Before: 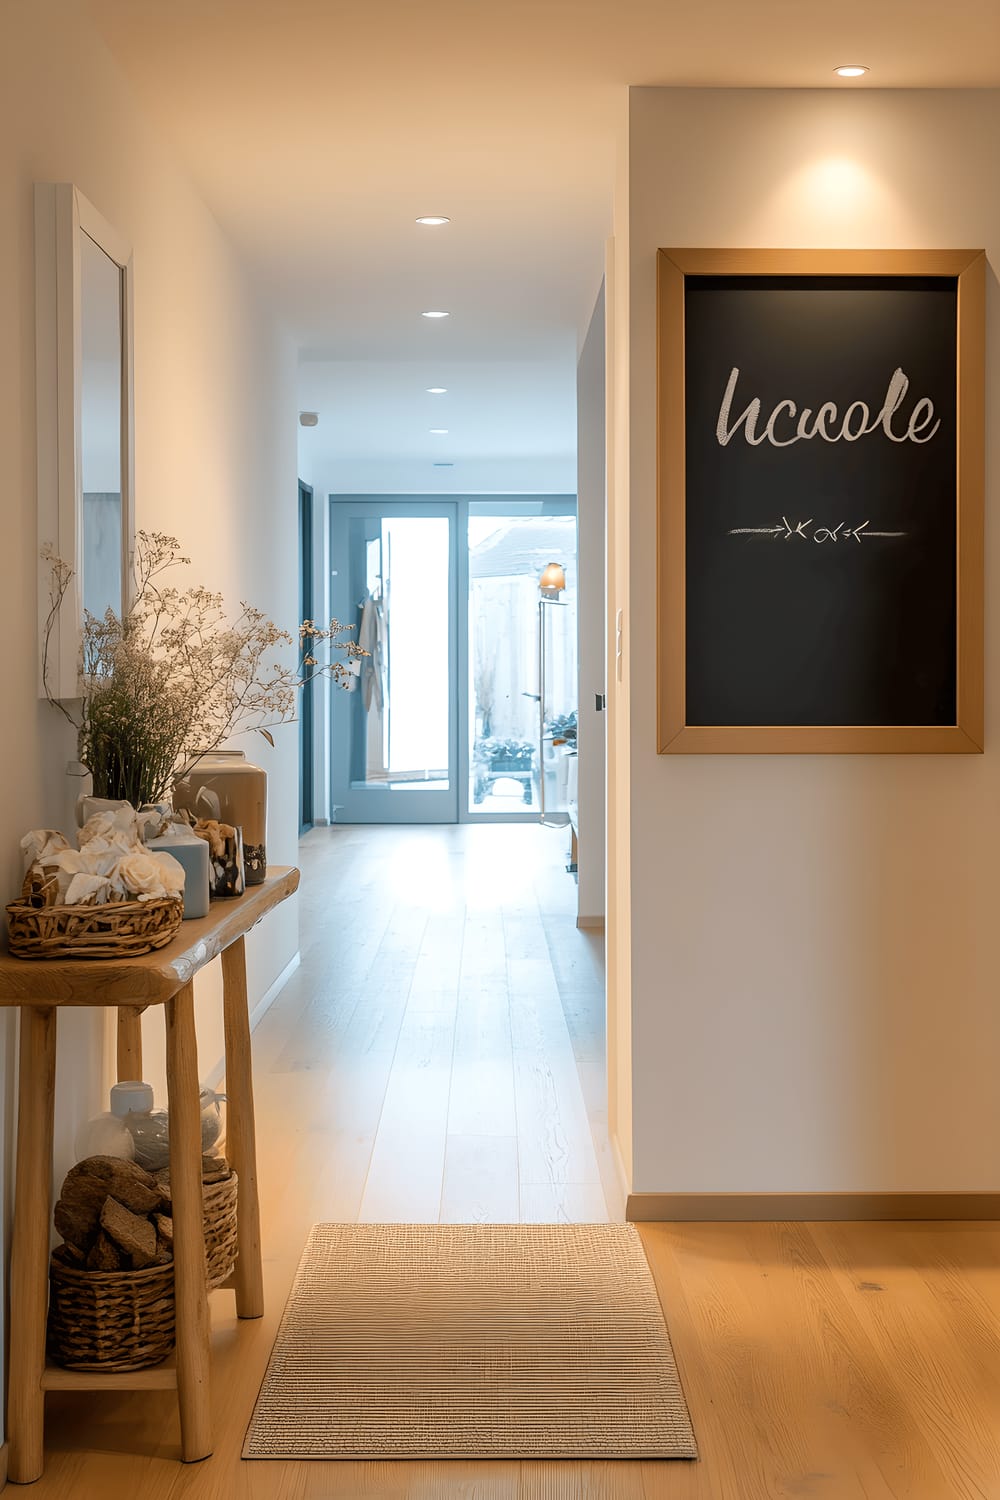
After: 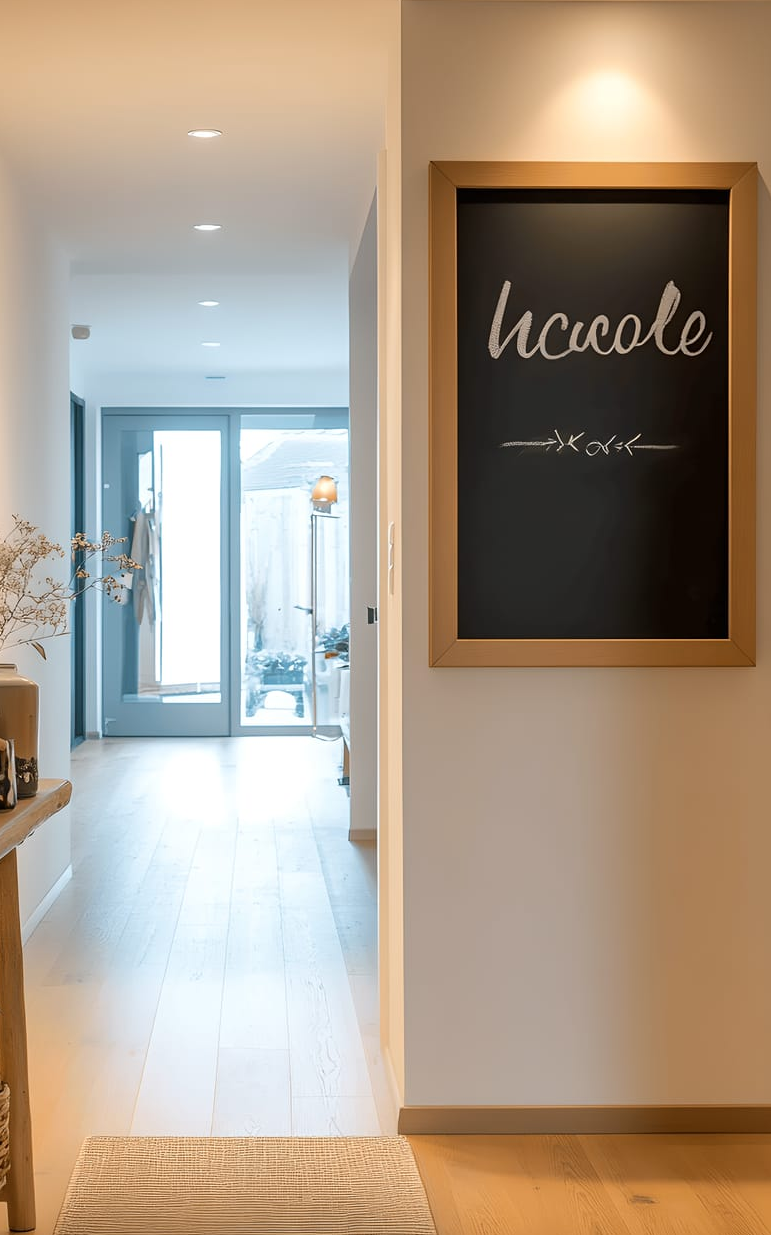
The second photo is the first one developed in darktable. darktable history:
crop: left 22.864%, top 5.862%, bottom 11.772%
